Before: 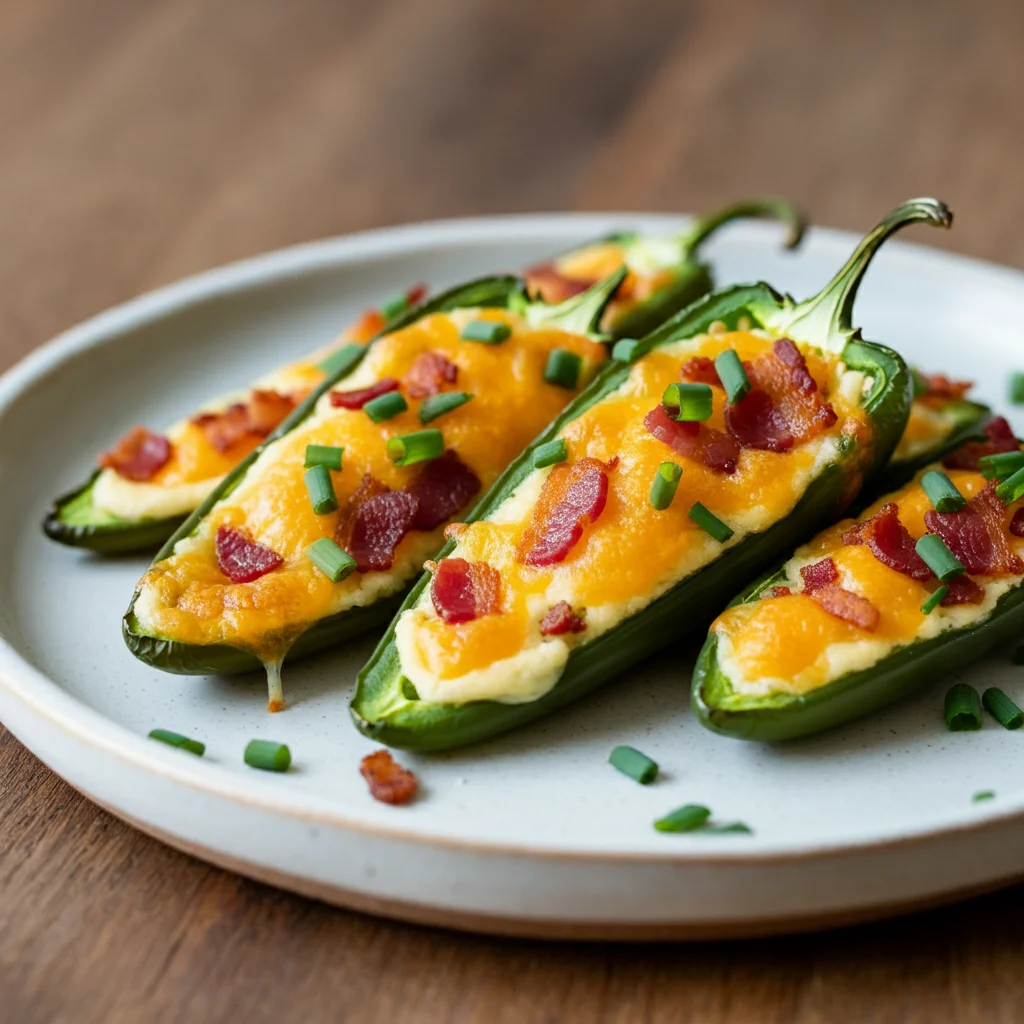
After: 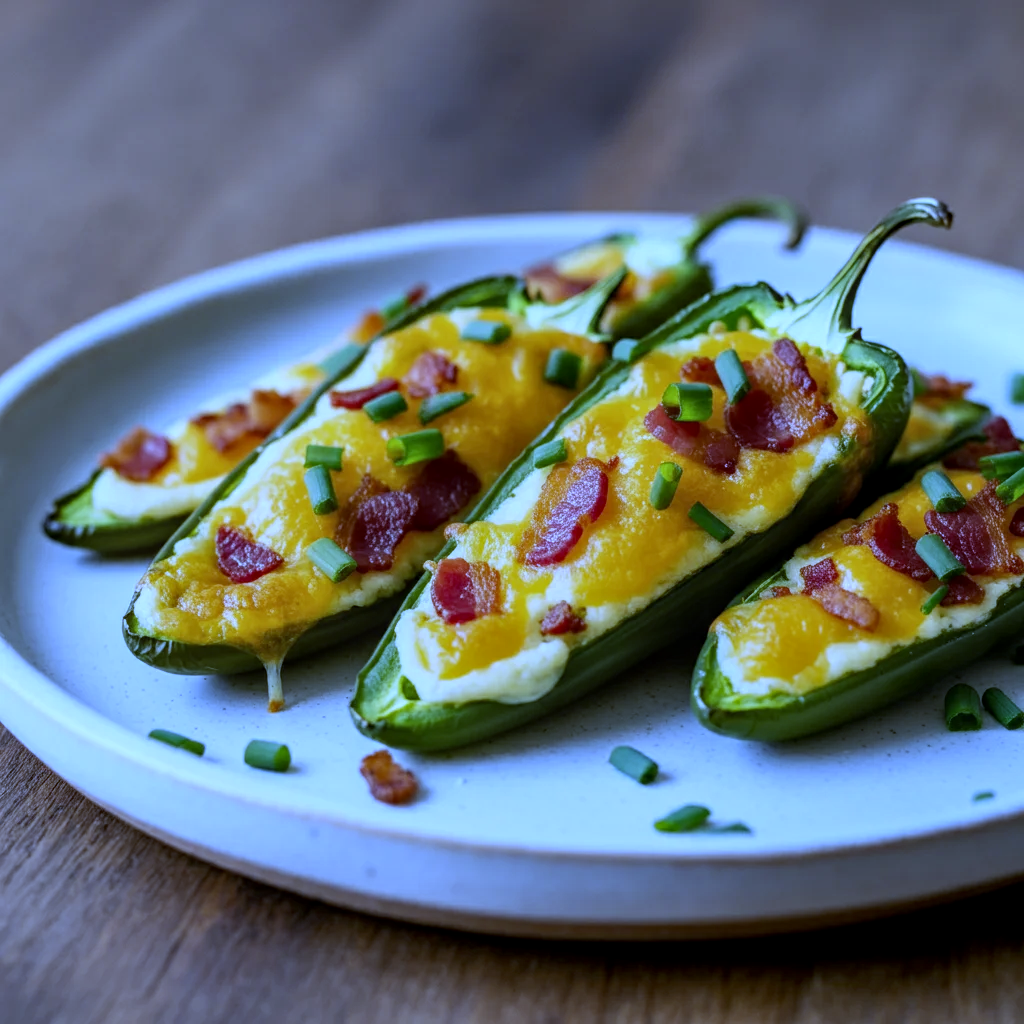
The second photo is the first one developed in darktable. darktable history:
white balance: red 0.766, blue 1.537
exposure: exposure -0.21 EV, compensate highlight preservation false
local contrast: on, module defaults
